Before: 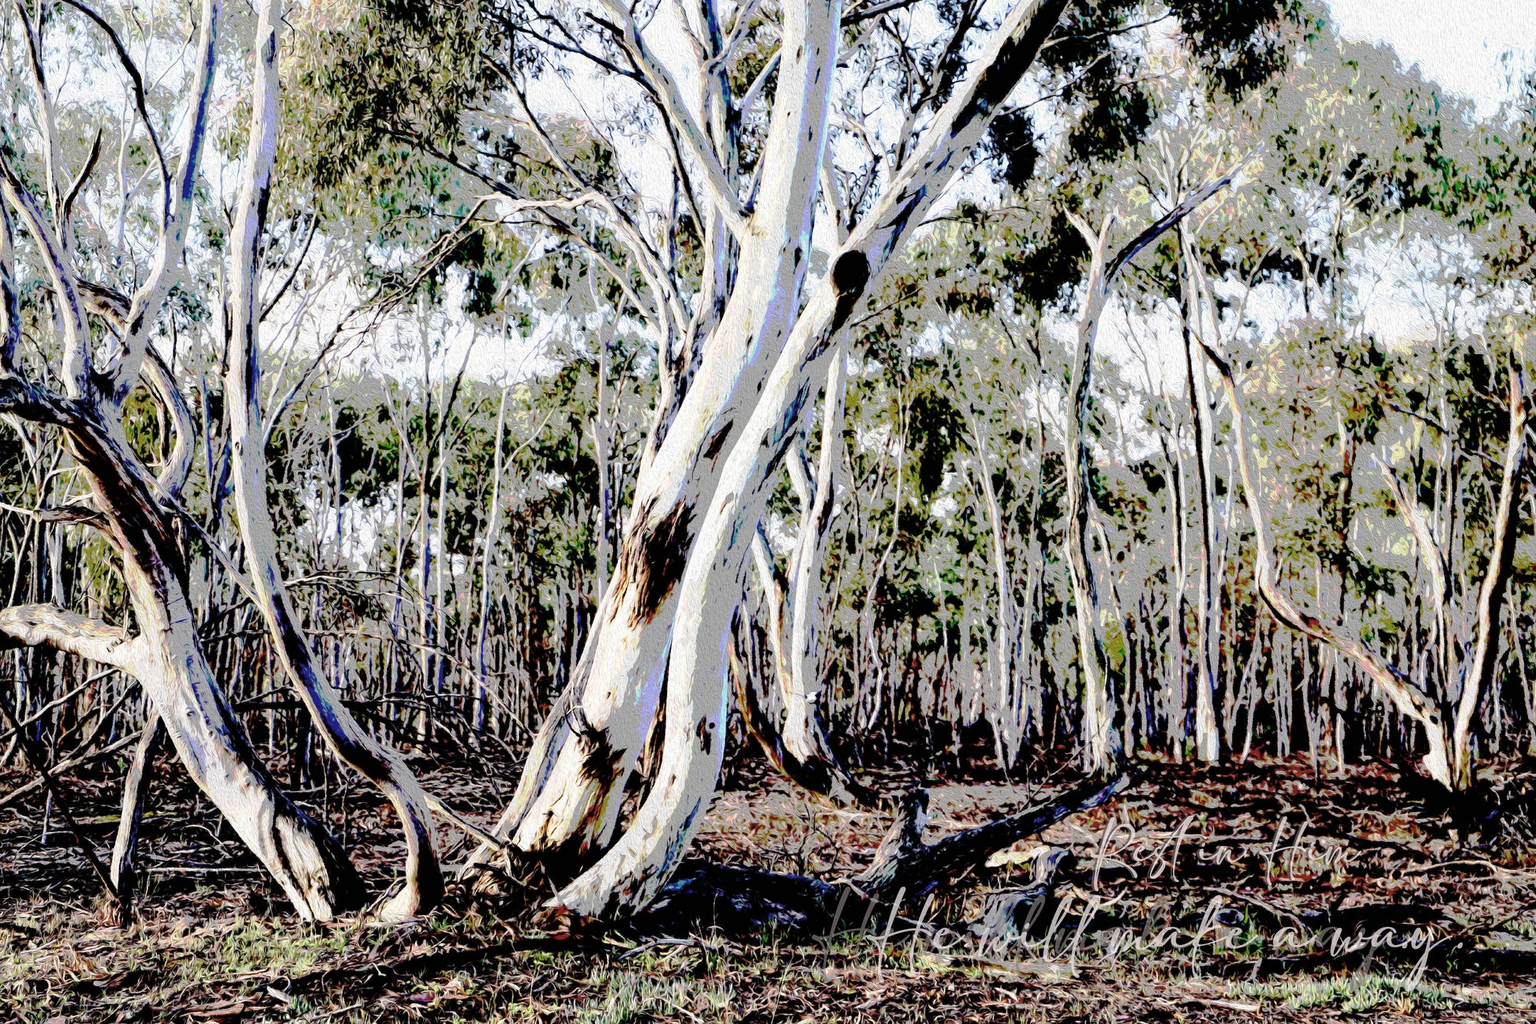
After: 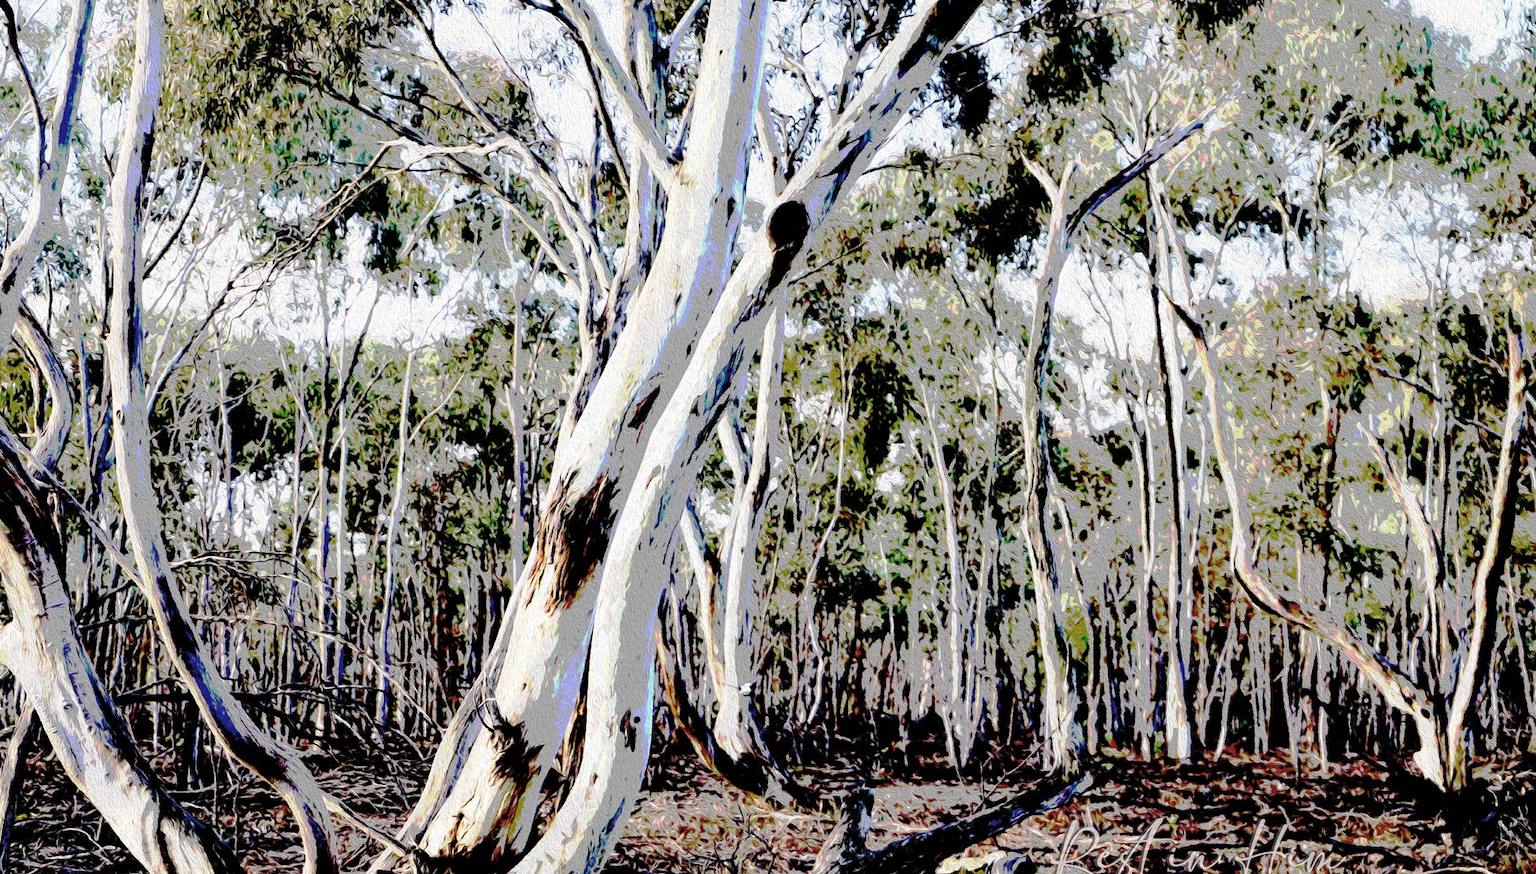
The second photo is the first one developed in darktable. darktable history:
crop: left 8.416%, top 6.525%, bottom 15.266%
